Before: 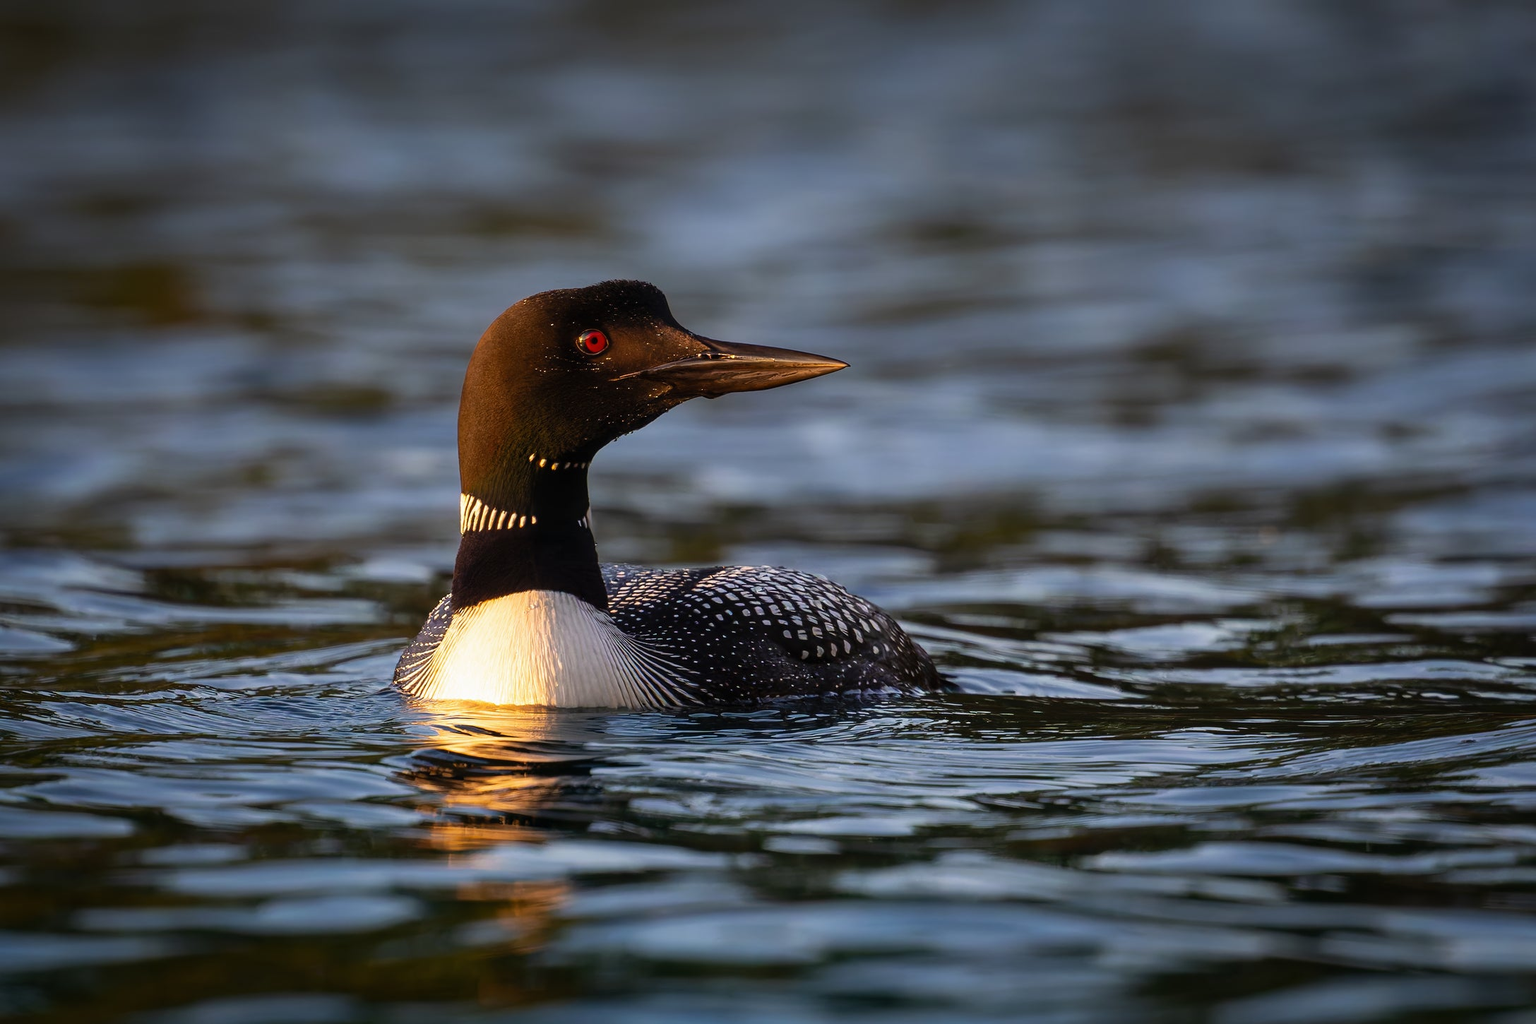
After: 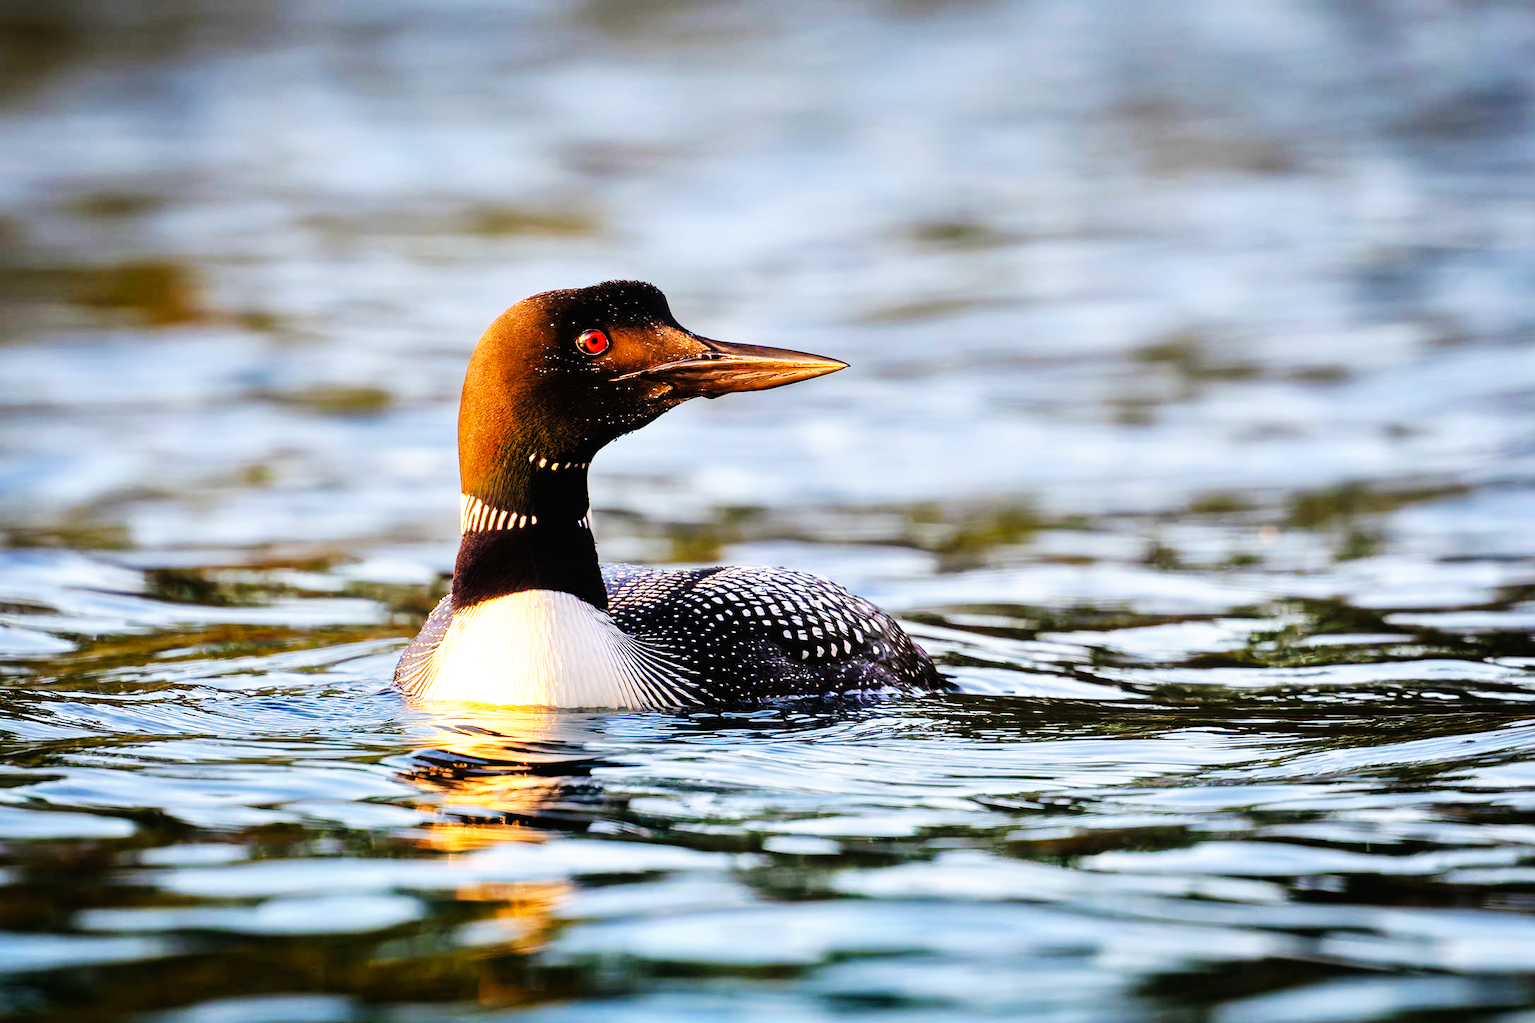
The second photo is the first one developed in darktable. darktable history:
base curve: curves: ch0 [(0, 0) (0.007, 0.004) (0.027, 0.03) (0.046, 0.07) (0.207, 0.54) (0.442, 0.872) (0.673, 0.972) (1, 1)], preserve colors none
tone equalizer: -7 EV 0.15 EV, -6 EV 0.6 EV, -5 EV 1.15 EV, -4 EV 1.33 EV, -3 EV 1.15 EV, -2 EV 0.6 EV, -1 EV 0.15 EV, mask exposure compensation -0.5 EV
